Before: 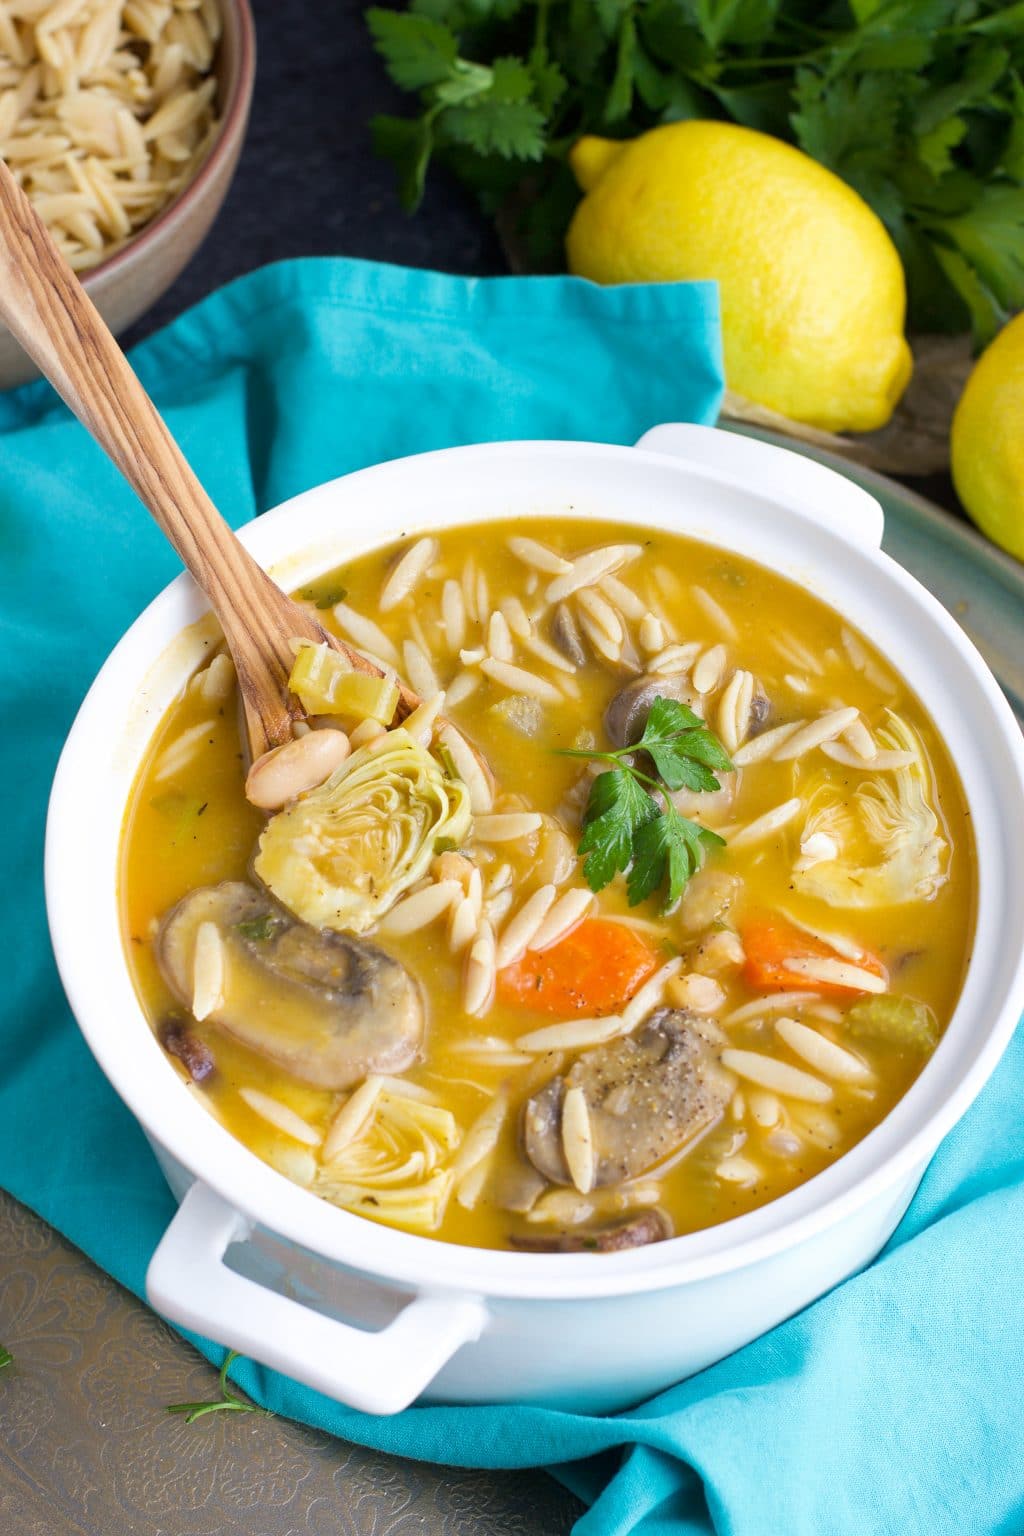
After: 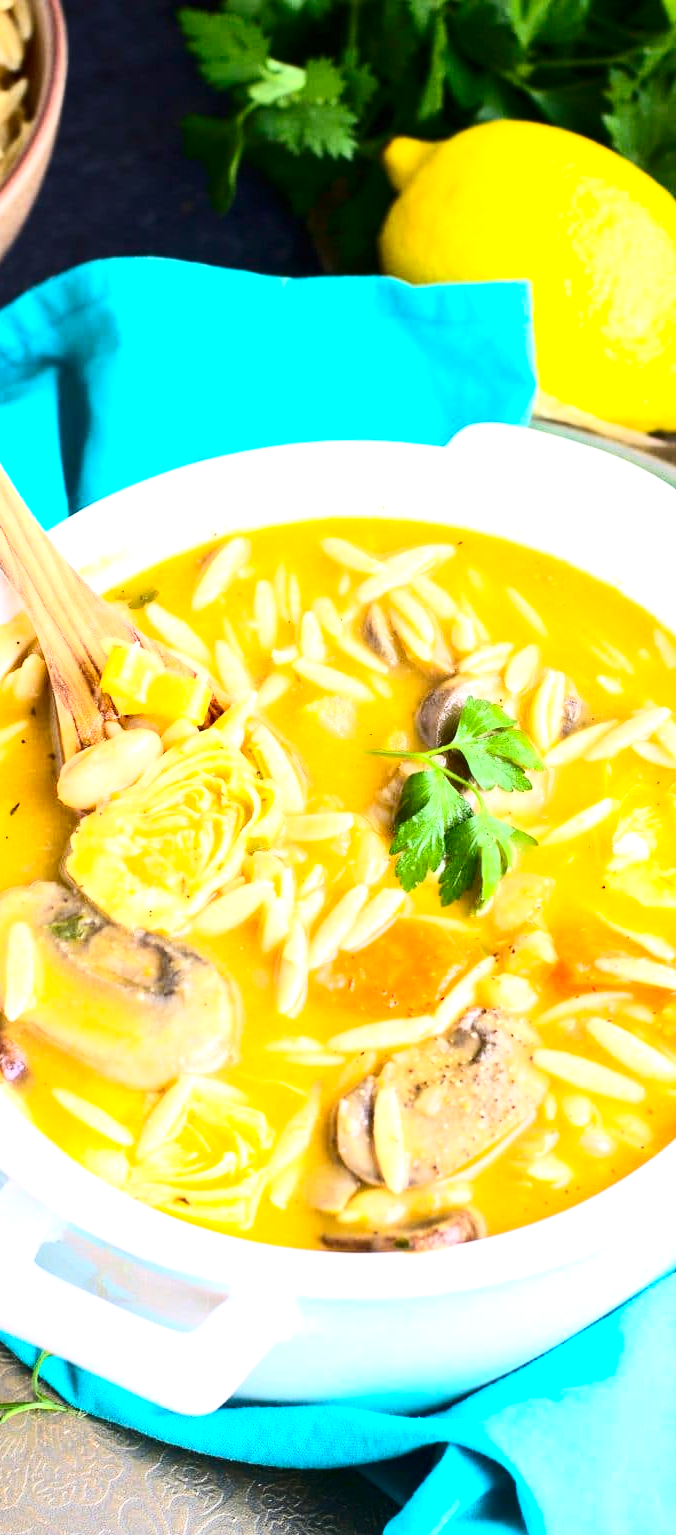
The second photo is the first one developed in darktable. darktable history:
exposure: black level correction 0, exposure 0.95 EV, compensate exposure bias true, compensate highlight preservation false
crop and rotate: left 18.442%, right 15.508%
contrast brightness saturation: contrast 0.4, brightness 0.05, saturation 0.25
